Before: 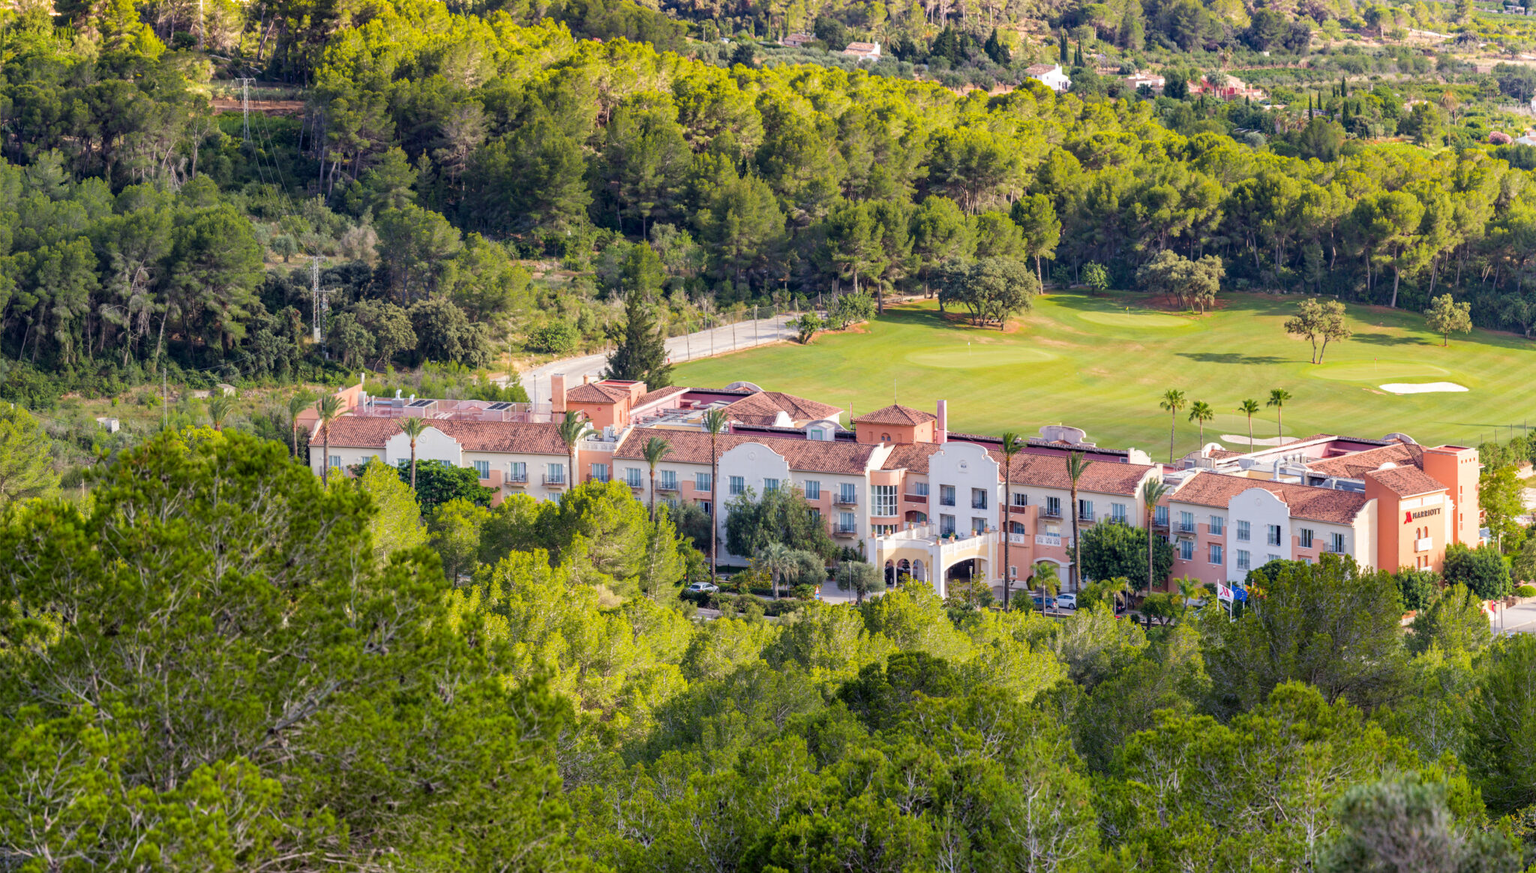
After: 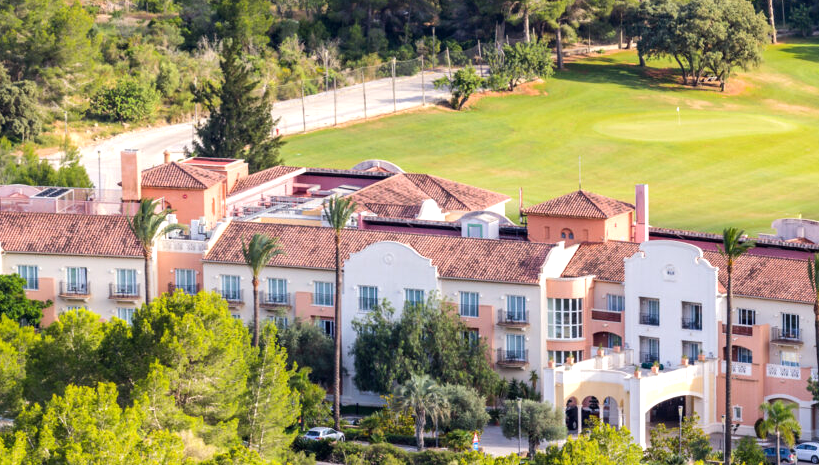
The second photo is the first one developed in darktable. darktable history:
crop: left 30%, top 30%, right 30%, bottom 30%
tone equalizer: -8 EV -0.417 EV, -7 EV -0.389 EV, -6 EV -0.333 EV, -5 EV -0.222 EV, -3 EV 0.222 EV, -2 EV 0.333 EV, -1 EV 0.389 EV, +0 EV 0.417 EV, edges refinement/feathering 500, mask exposure compensation -1.57 EV, preserve details no
